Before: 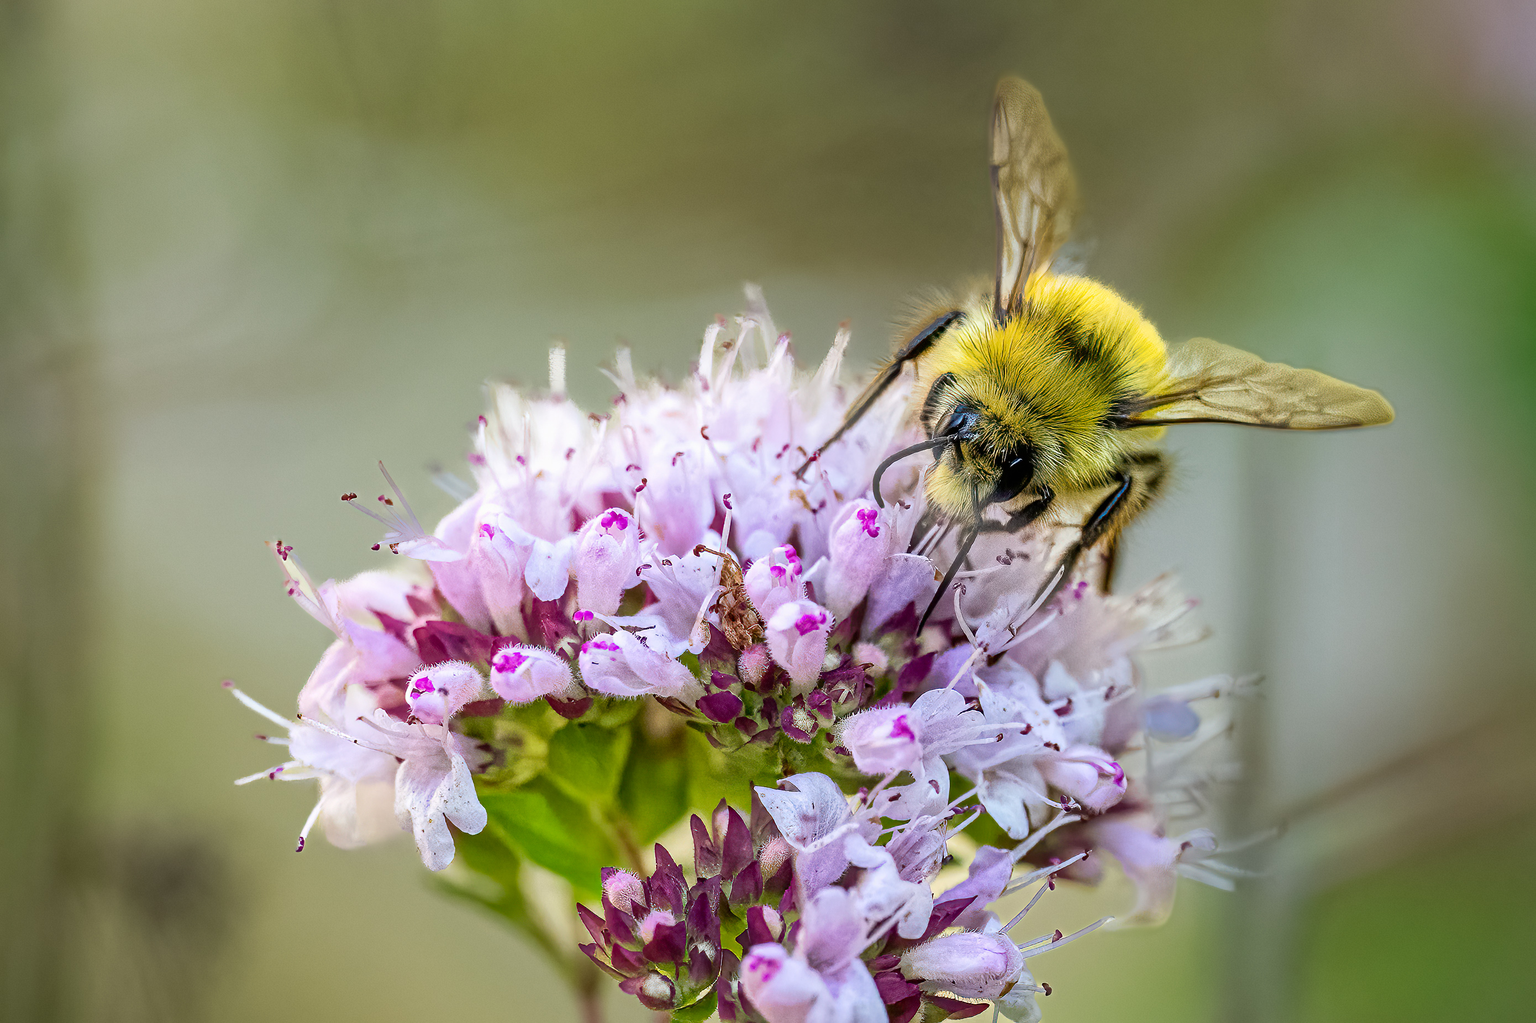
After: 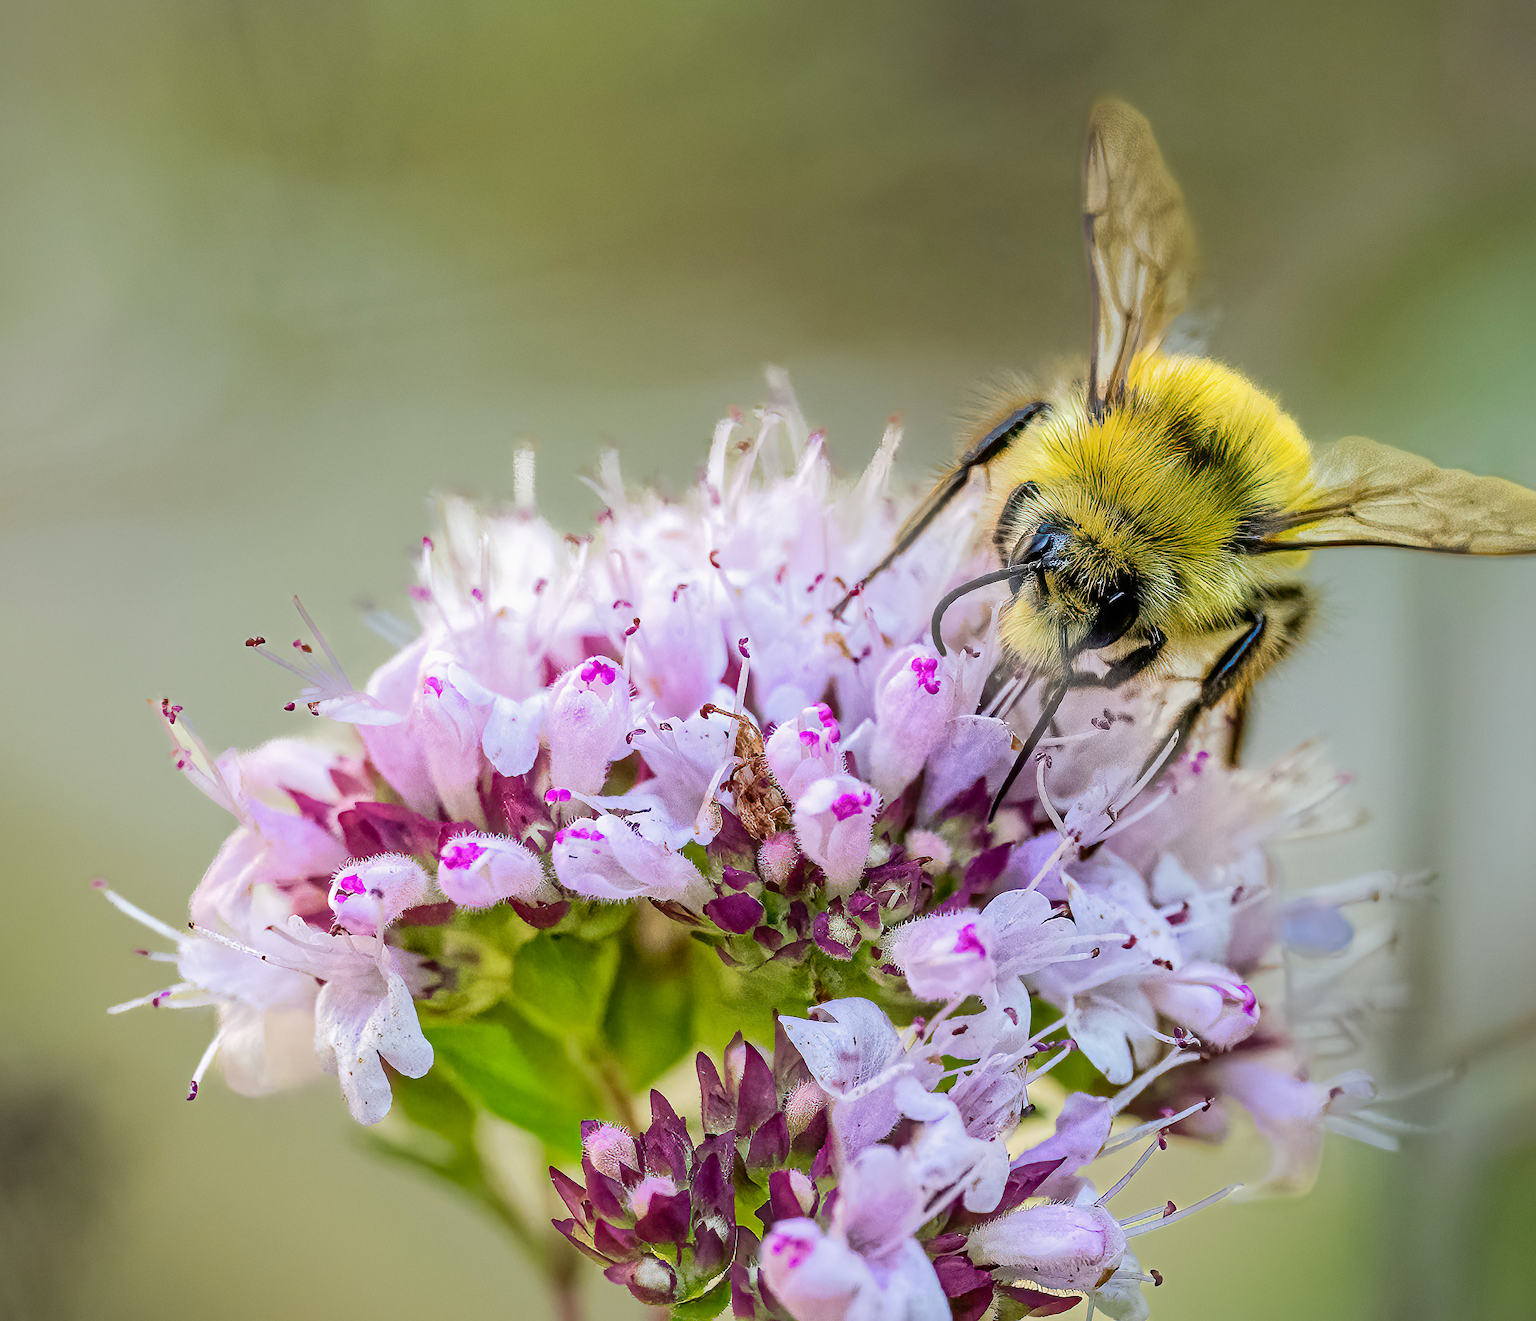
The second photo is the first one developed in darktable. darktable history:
base curve: curves: ch0 [(0, 0) (0.235, 0.266) (0.503, 0.496) (0.786, 0.72) (1, 1)]
vignetting: fall-off start 100%, fall-off radius 71%, brightness -0.434, saturation -0.2, width/height ratio 1.178, dithering 8-bit output, unbound false
crop: left 9.88%, right 12.664%
